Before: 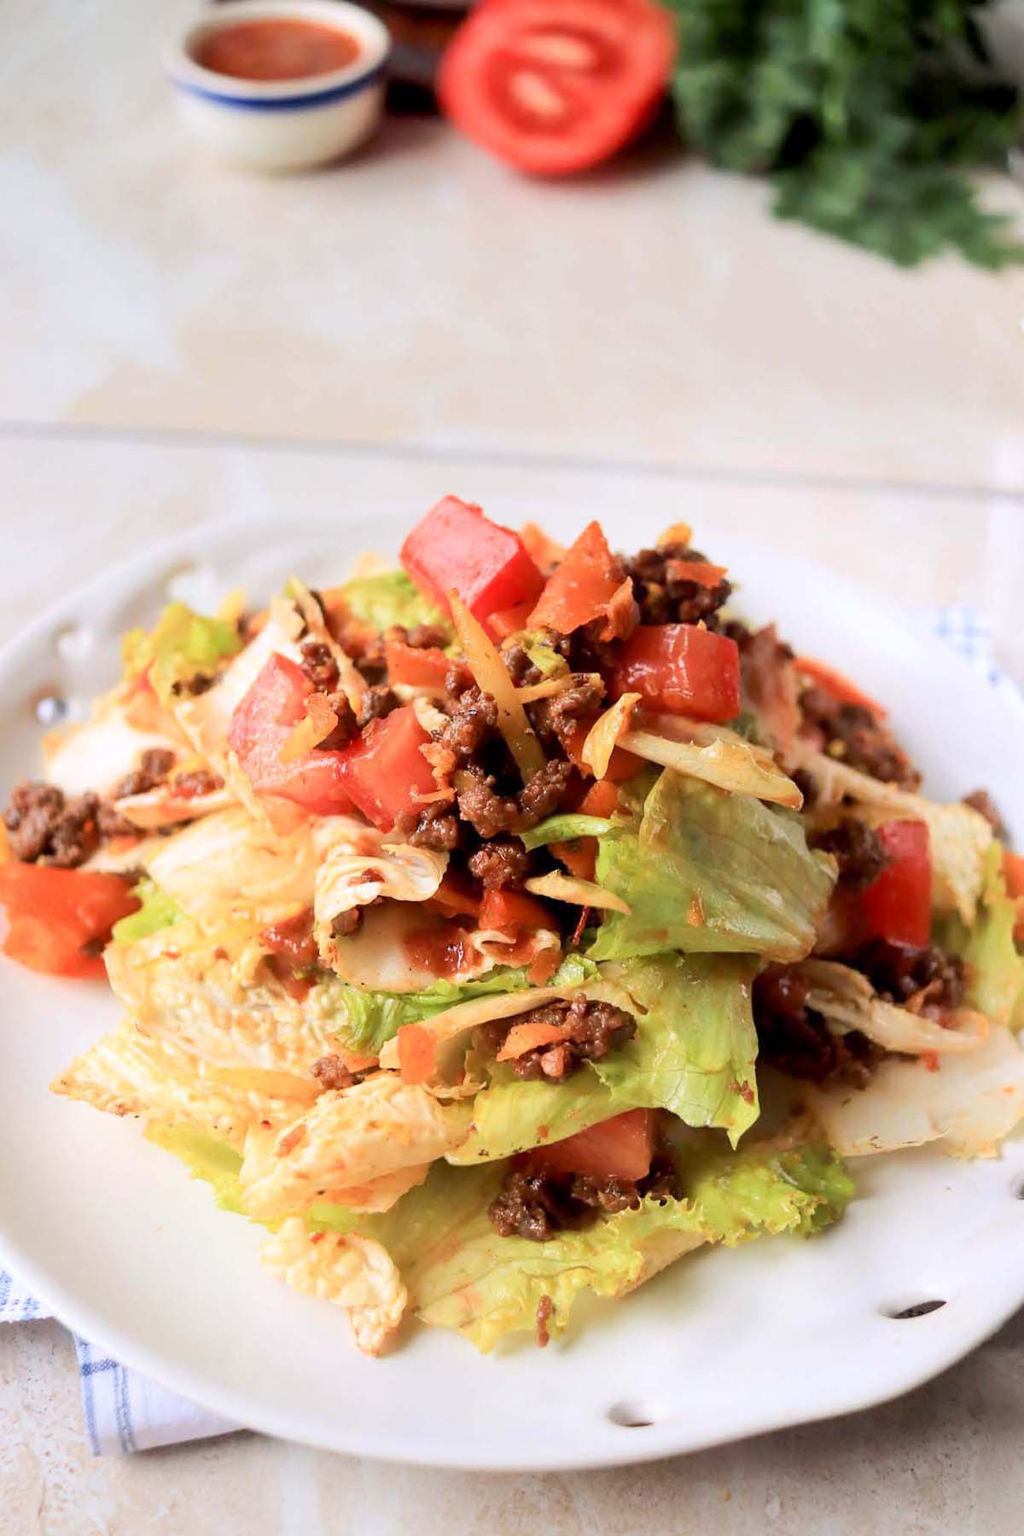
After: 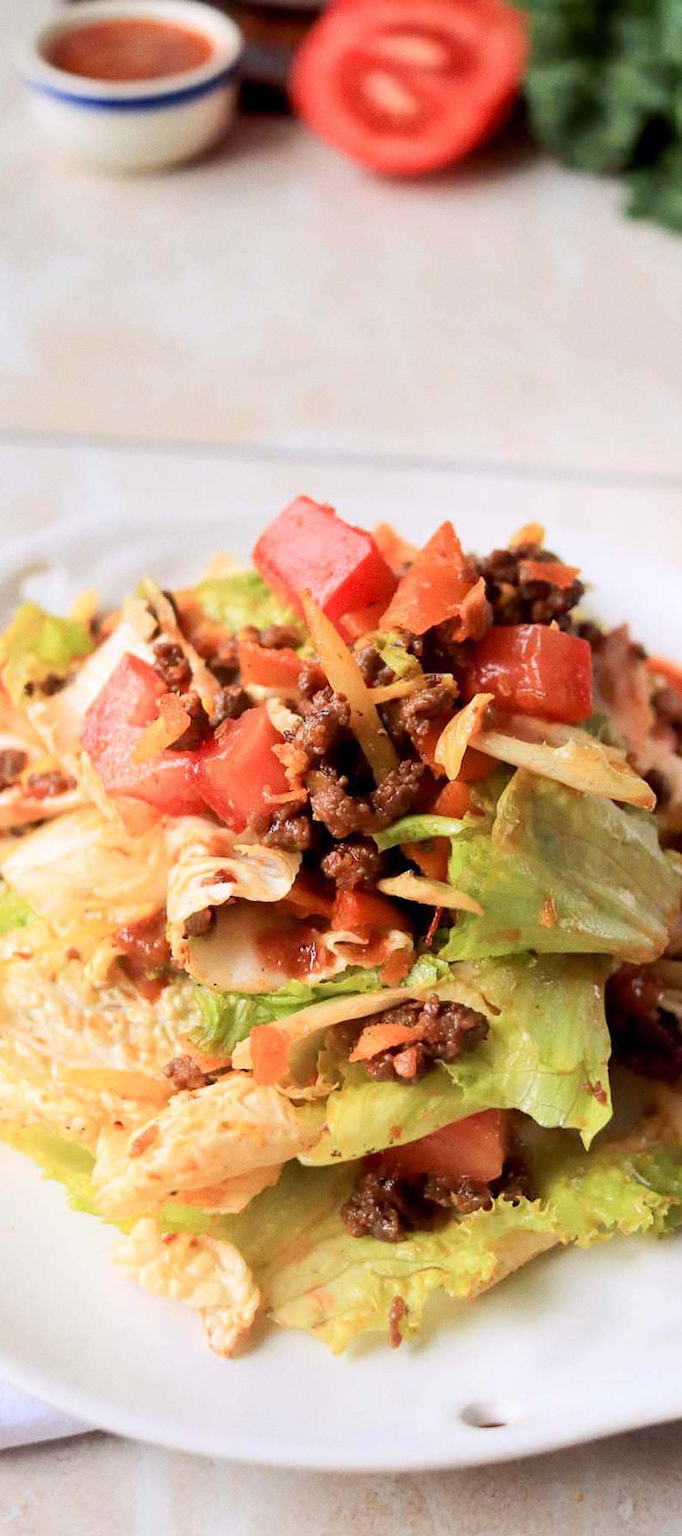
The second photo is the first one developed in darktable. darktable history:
grain: coarseness 0.09 ISO, strength 16.61%
crop and rotate: left 14.436%, right 18.898%
